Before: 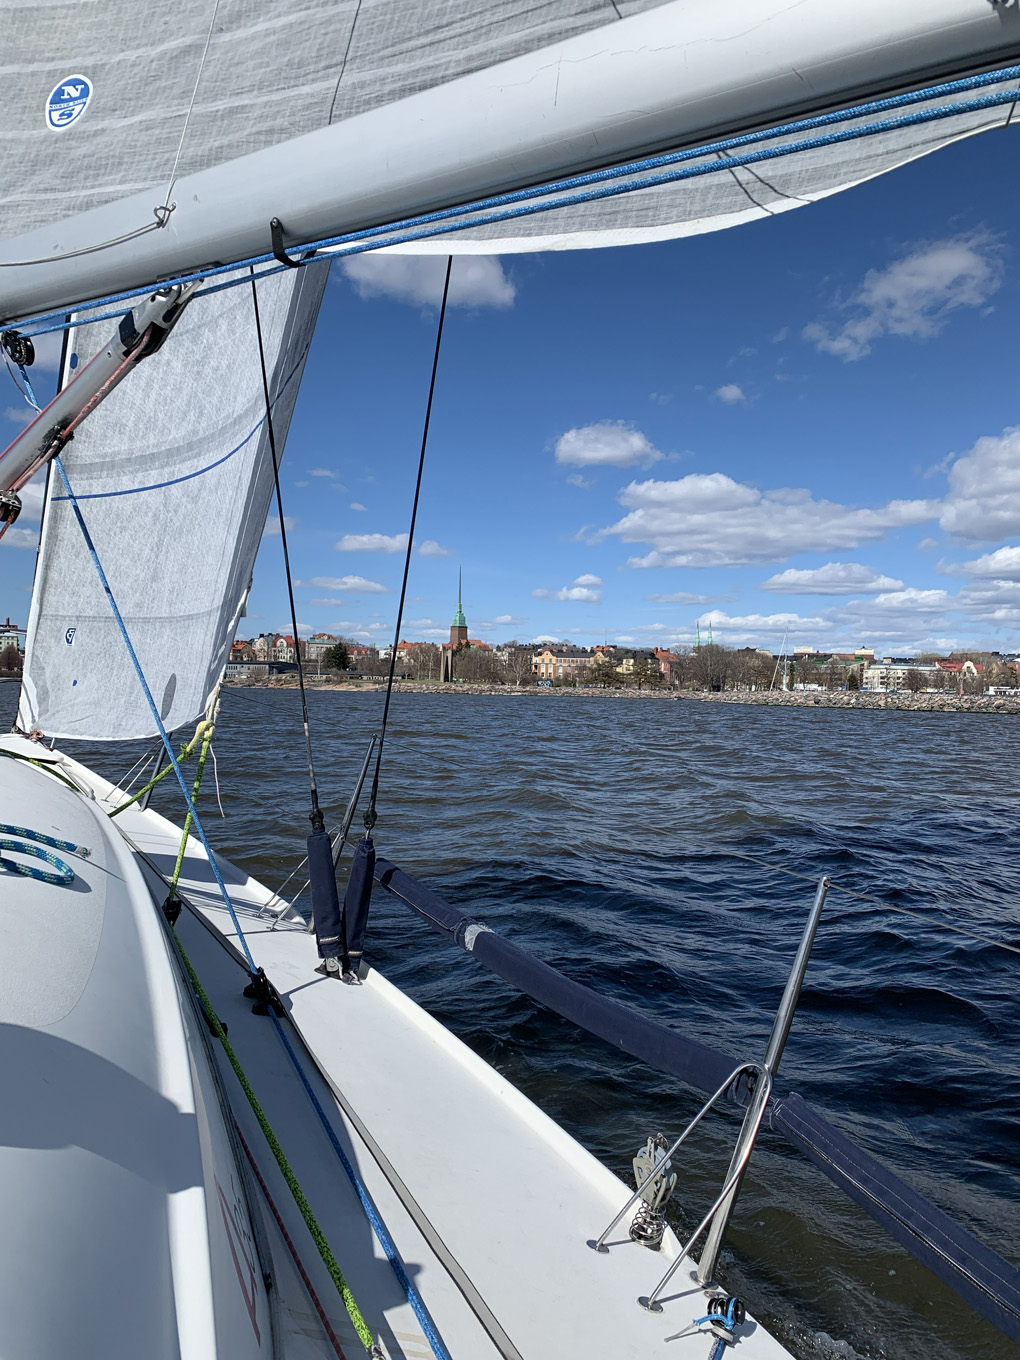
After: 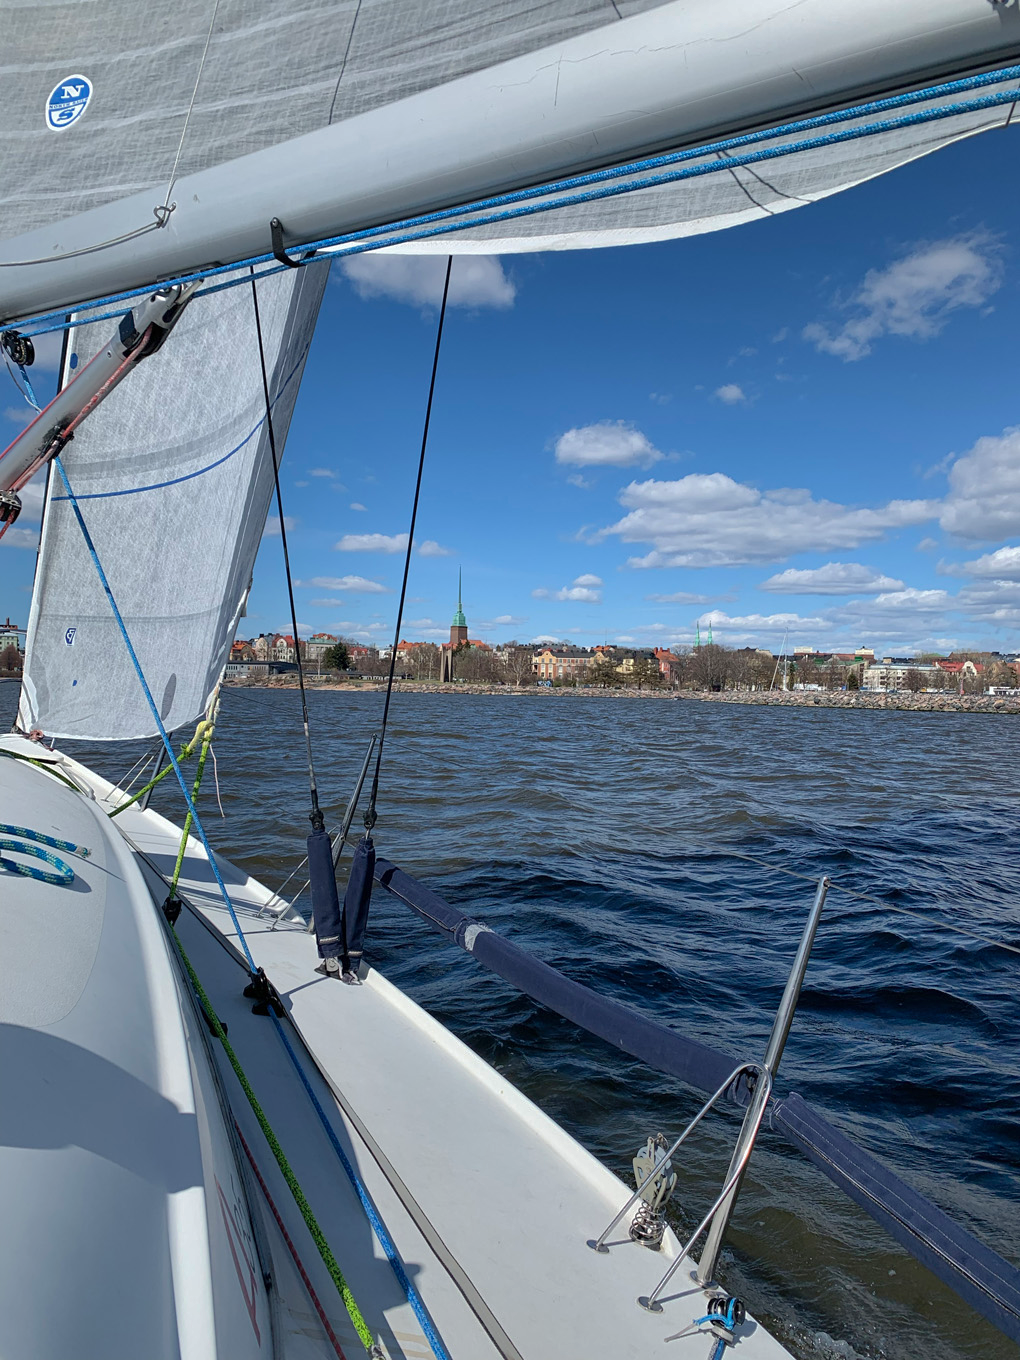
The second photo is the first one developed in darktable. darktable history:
shadows and highlights: shadows 40.21, highlights -59.78
